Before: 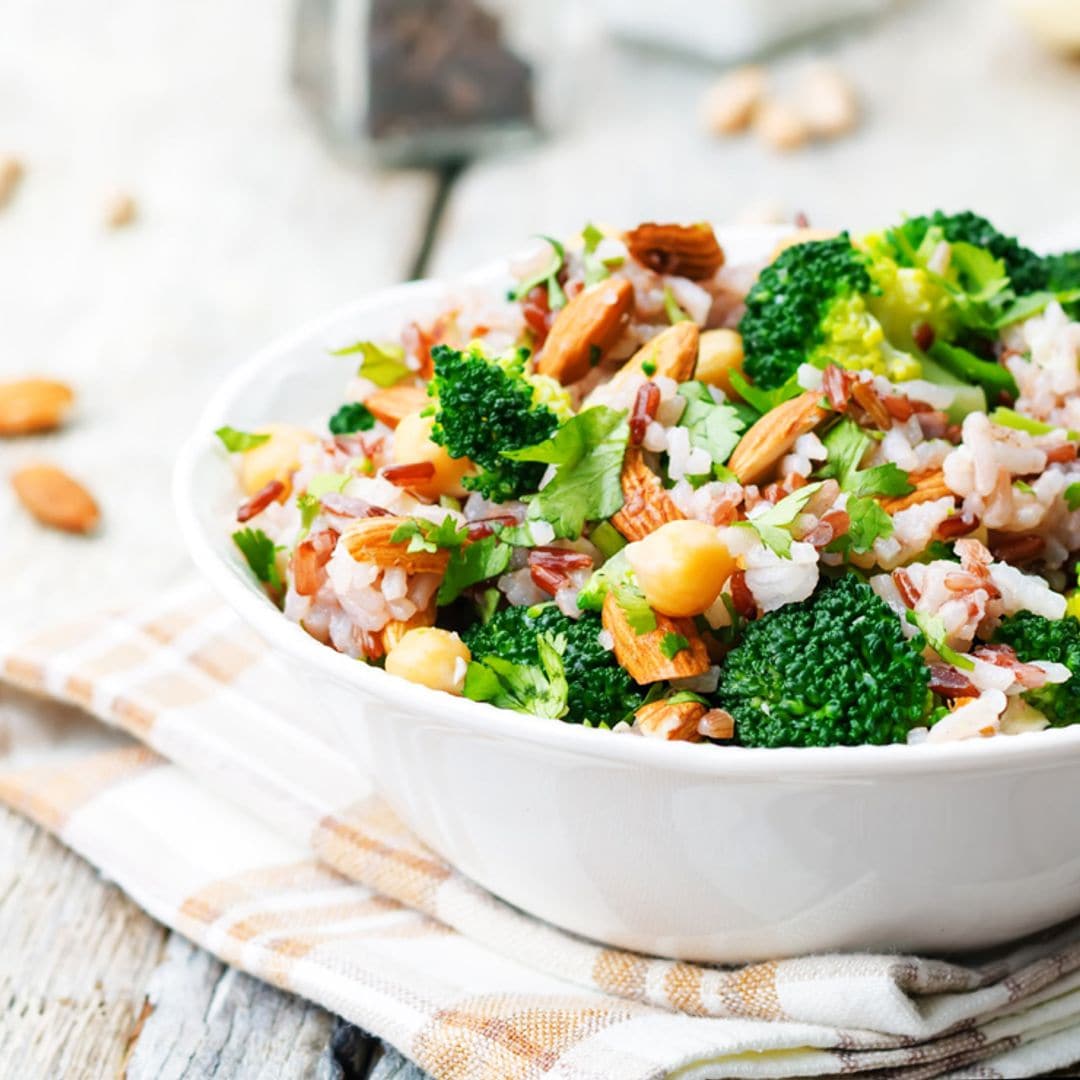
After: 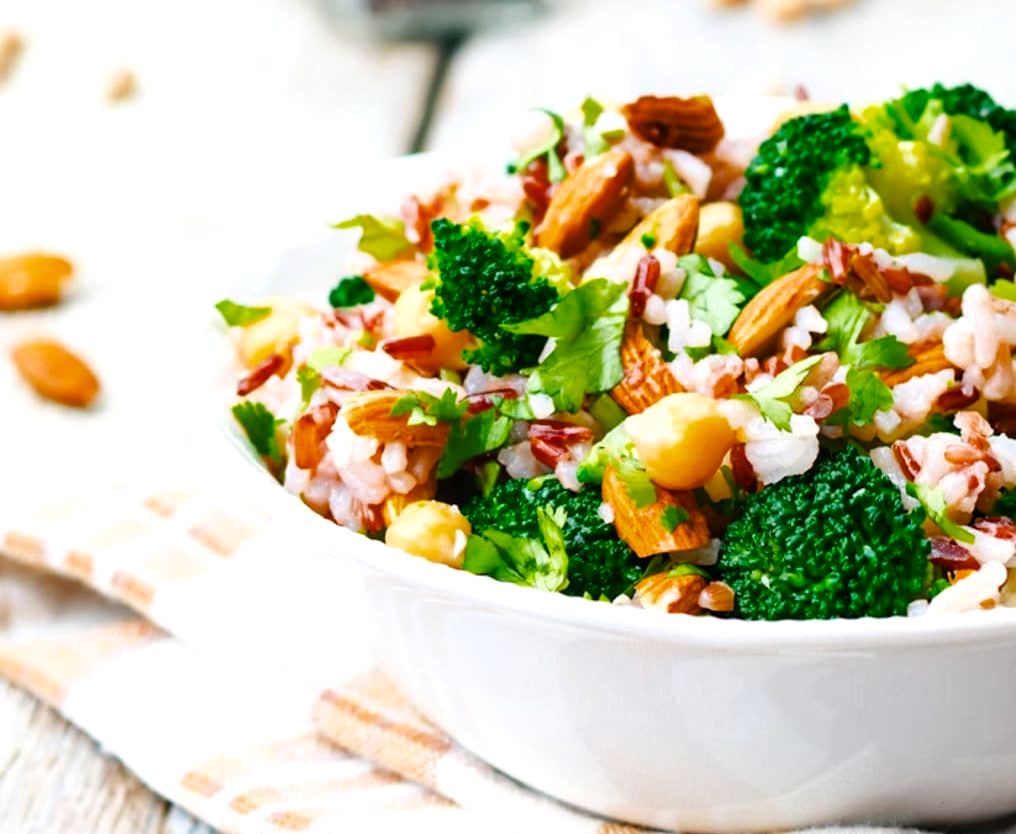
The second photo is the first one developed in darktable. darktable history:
crop and rotate: angle 0.072°, top 11.767%, right 5.775%, bottom 10.883%
color balance rgb: power › chroma 0.475%, power › hue 257.73°, perceptual saturation grading › global saturation 25.813%, perceptual brilliance grading › highlights 8.486%, perceptual brilliance grading › mid-tones 4.2%, perceptual brilliance grading › shadows 2.076%, global vibrance 10.598%, saturation formula JzAzBz (2021)
